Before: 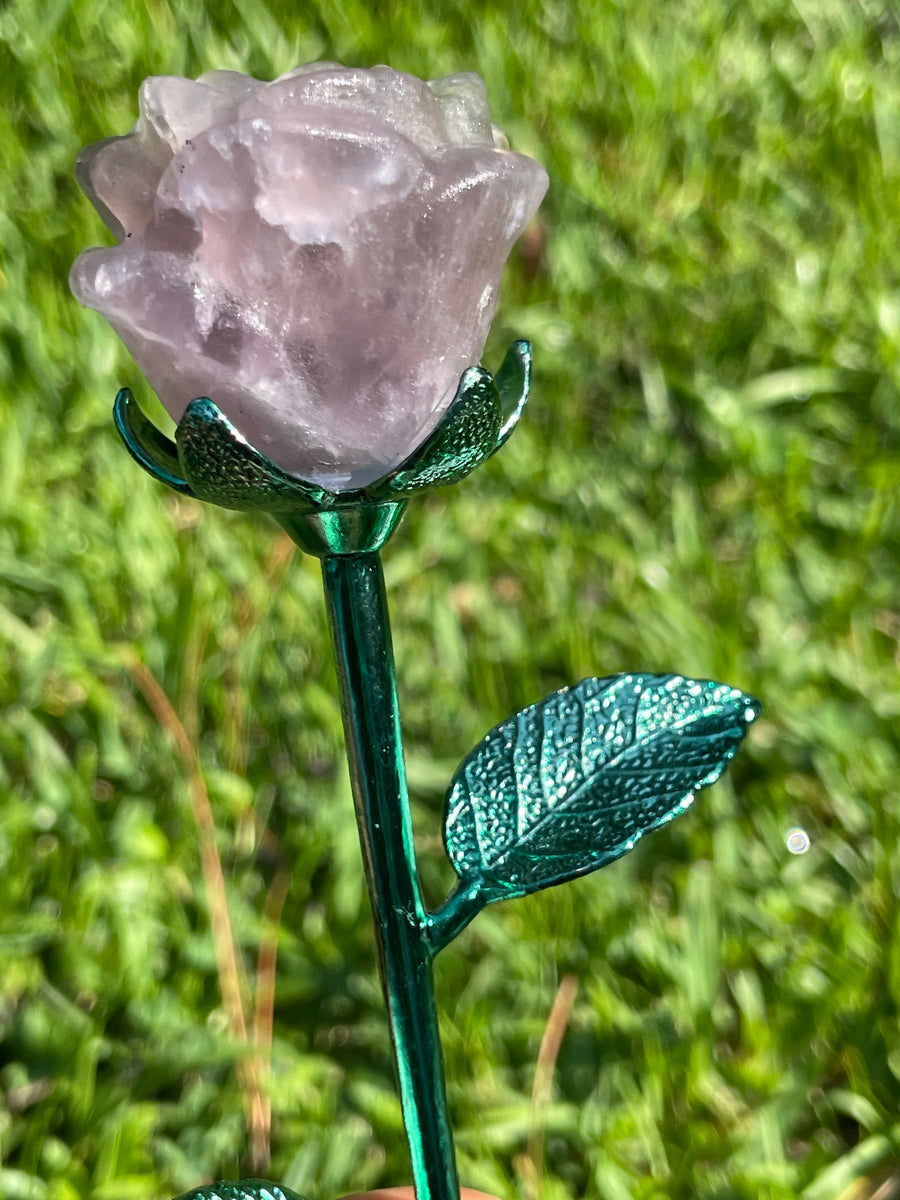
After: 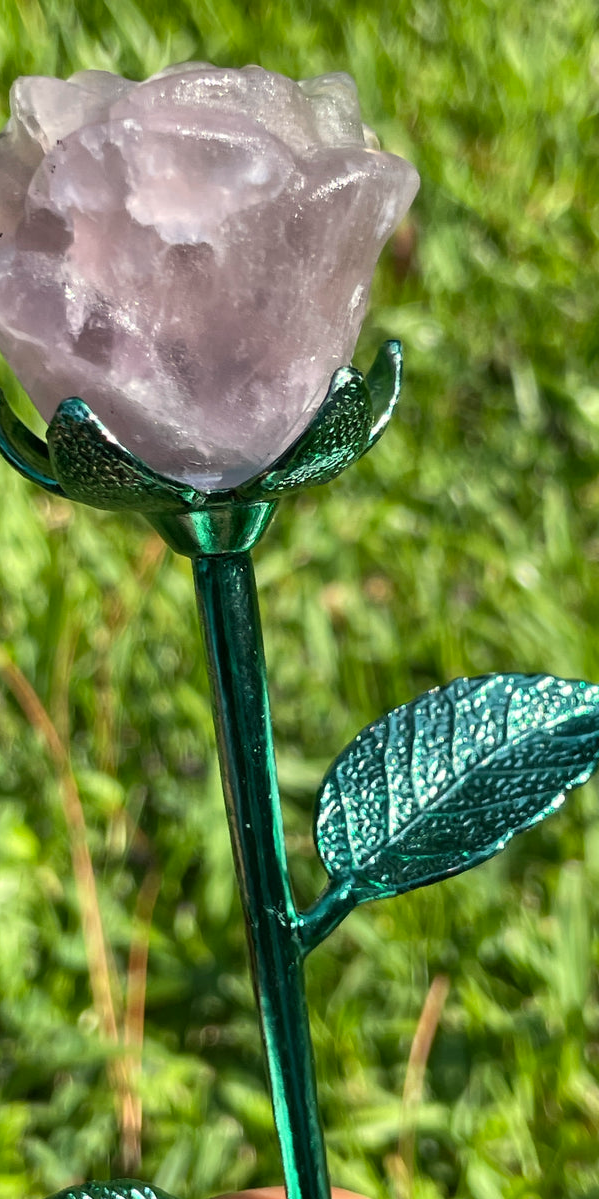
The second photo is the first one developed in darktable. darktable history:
crop and rotate: left 14.436%, right 18.898%
tone equalizer: on, module defaults
color correction: highlights b* 3
